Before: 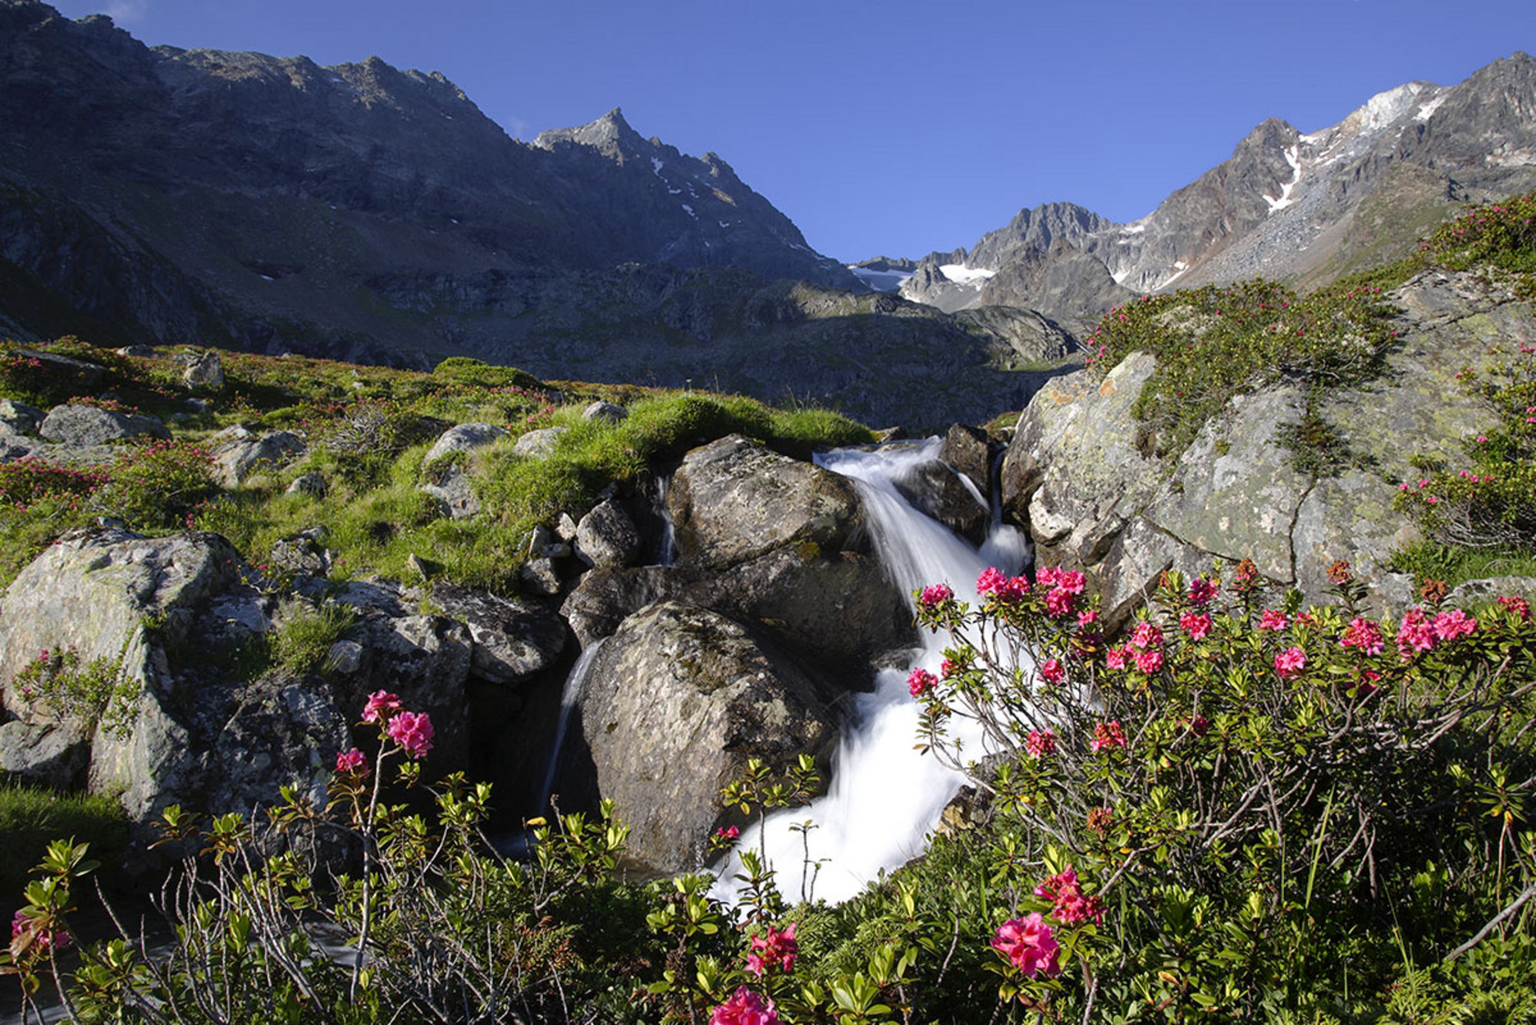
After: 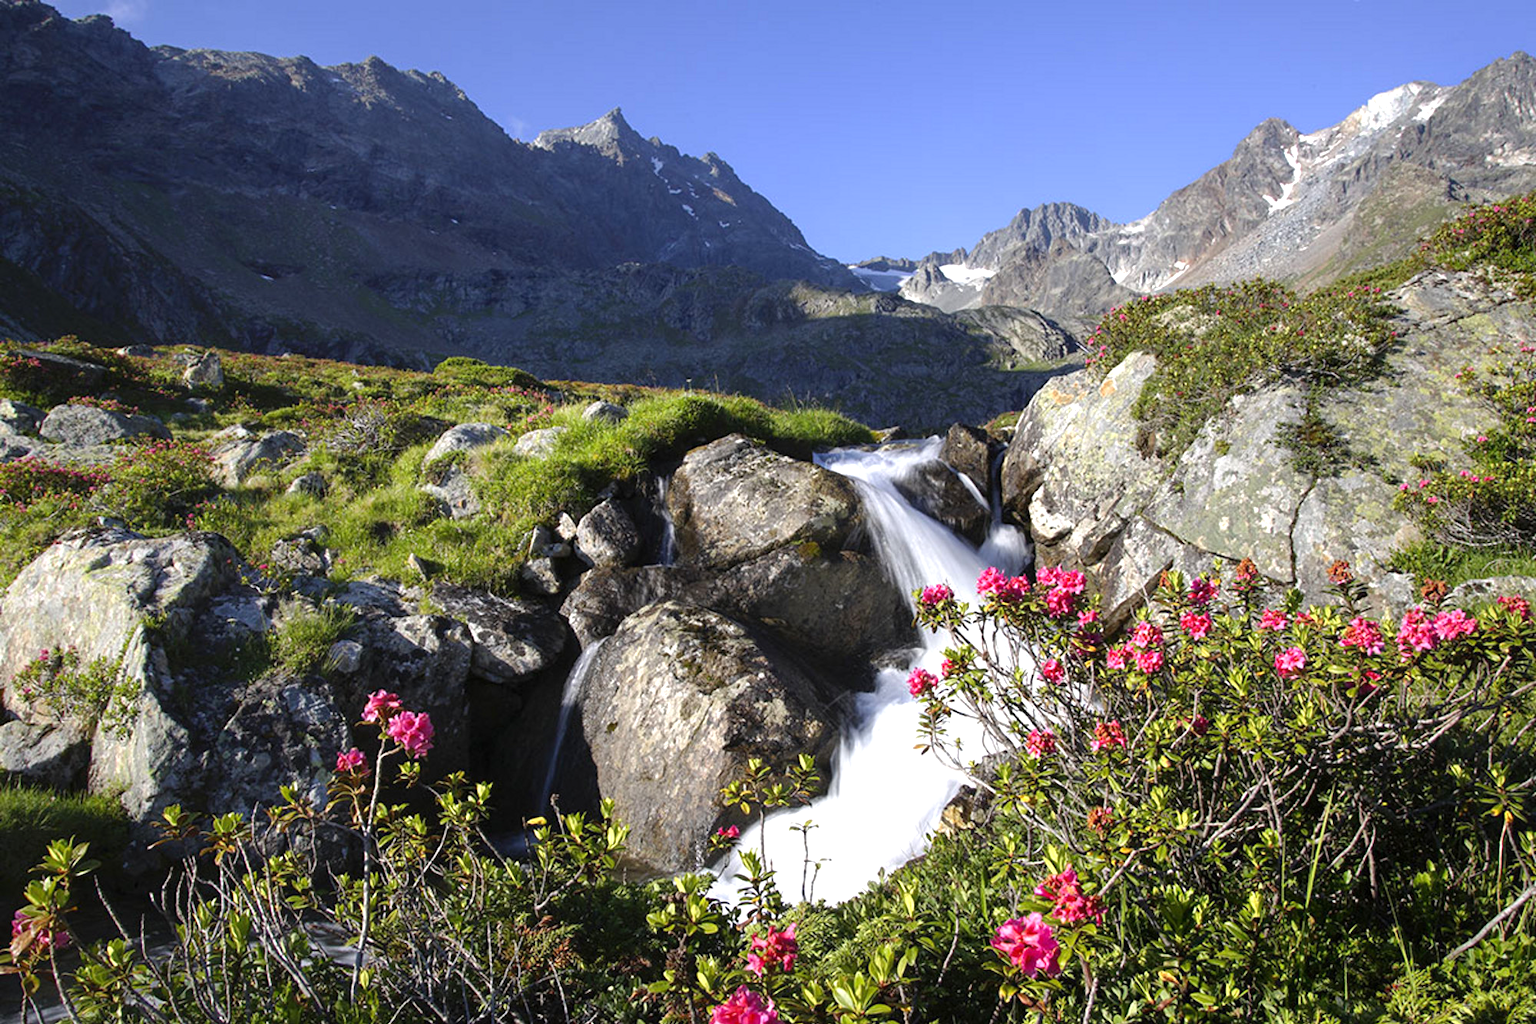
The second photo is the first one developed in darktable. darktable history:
exposure: exposure 0.559 EV, compensate exposure bias true, compensate highlight preservation false
